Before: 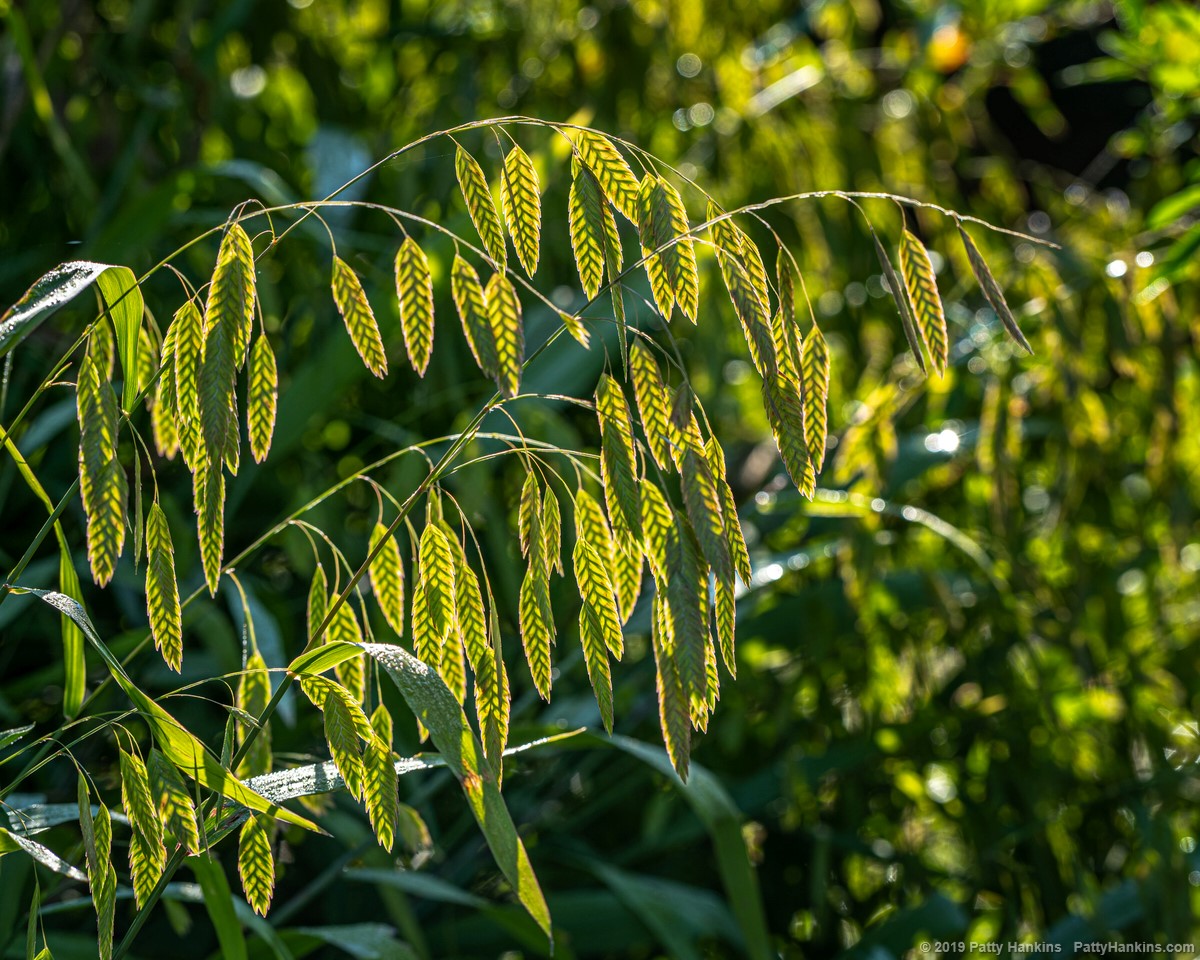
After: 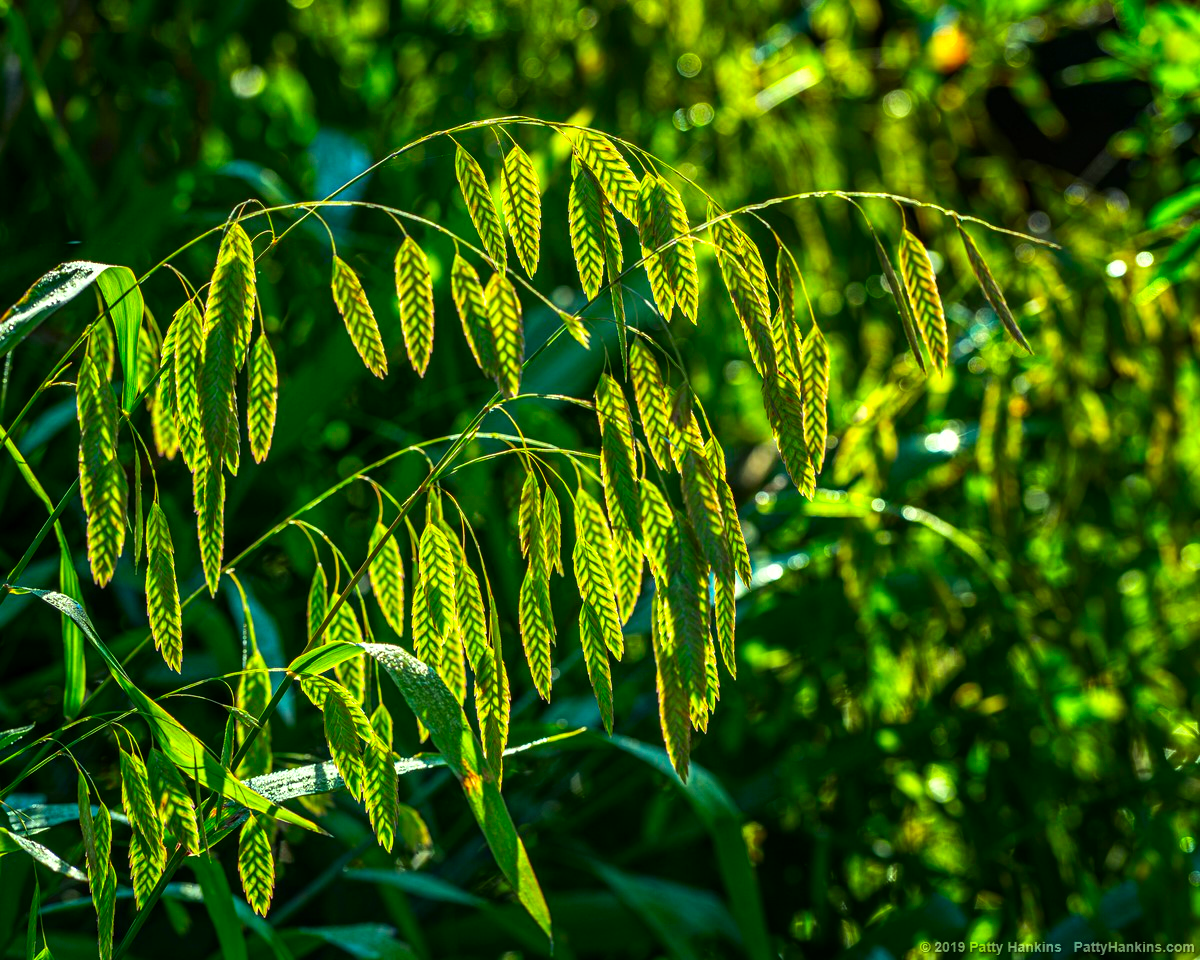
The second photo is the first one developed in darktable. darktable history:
tone equalizer: -8 EV -0.405 EV, -7 EV -0.426 EV, -6 EV -0.303 EV, -5 EV -0.191 EV, -3 EV 0.239 EV, -2 EV 0.313 EV, -1 EV 0.394 EV, +0 EV 0.418 EV, edges refinement/feathering 500, mask exposure compensation -1.57 EV, preserve details no
color correction: highlights a* -11.22, highlights b* 9.95, saturation 1.71
